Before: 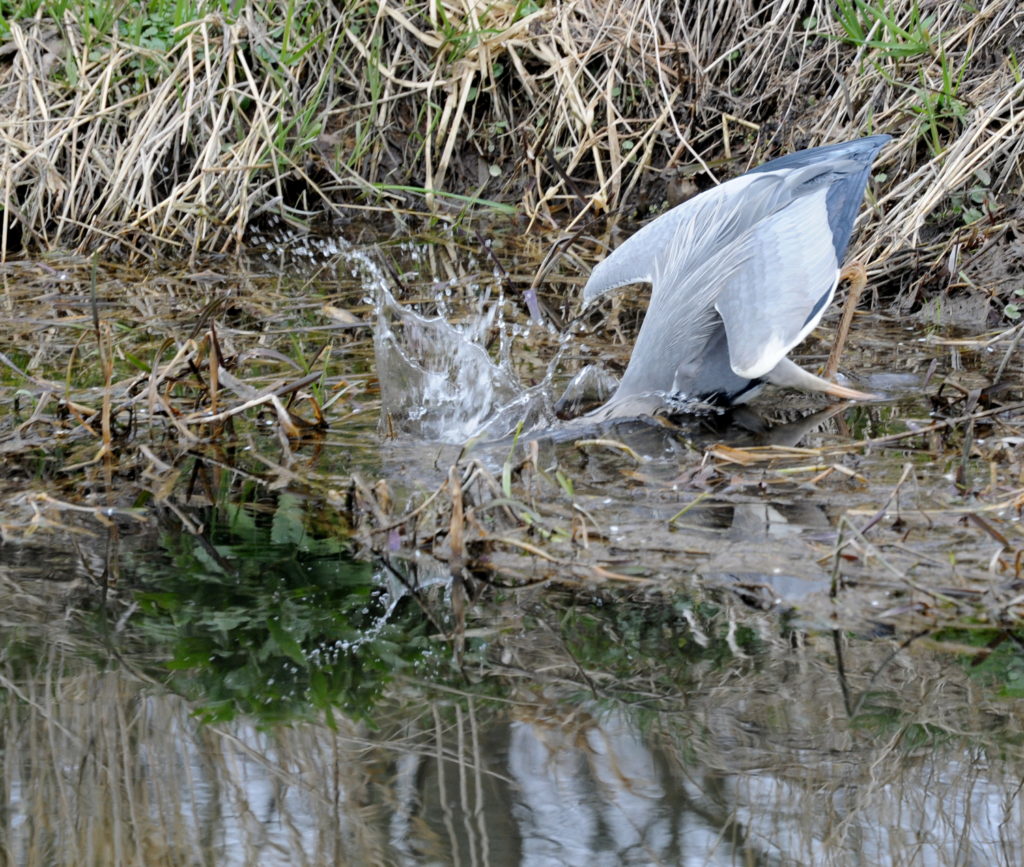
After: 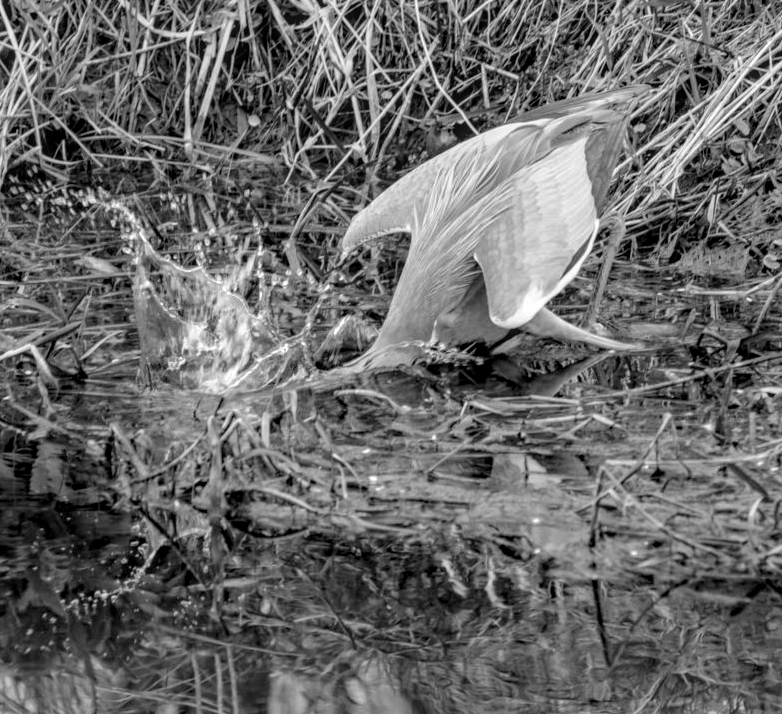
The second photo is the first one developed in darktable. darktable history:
color calibration: output gray [0.21, 0.42, 0.37, 0], illuminant Planckian (black body), x 0.368, y 0.361, temperature 4273.92 K
haze removal: strength 0.301, distance 0.248, adaptive false
crop: left 23.563%, top 5.859%, bottom 11.732%
local contrast: highlights 5%, shadows 1%, detail 134%
